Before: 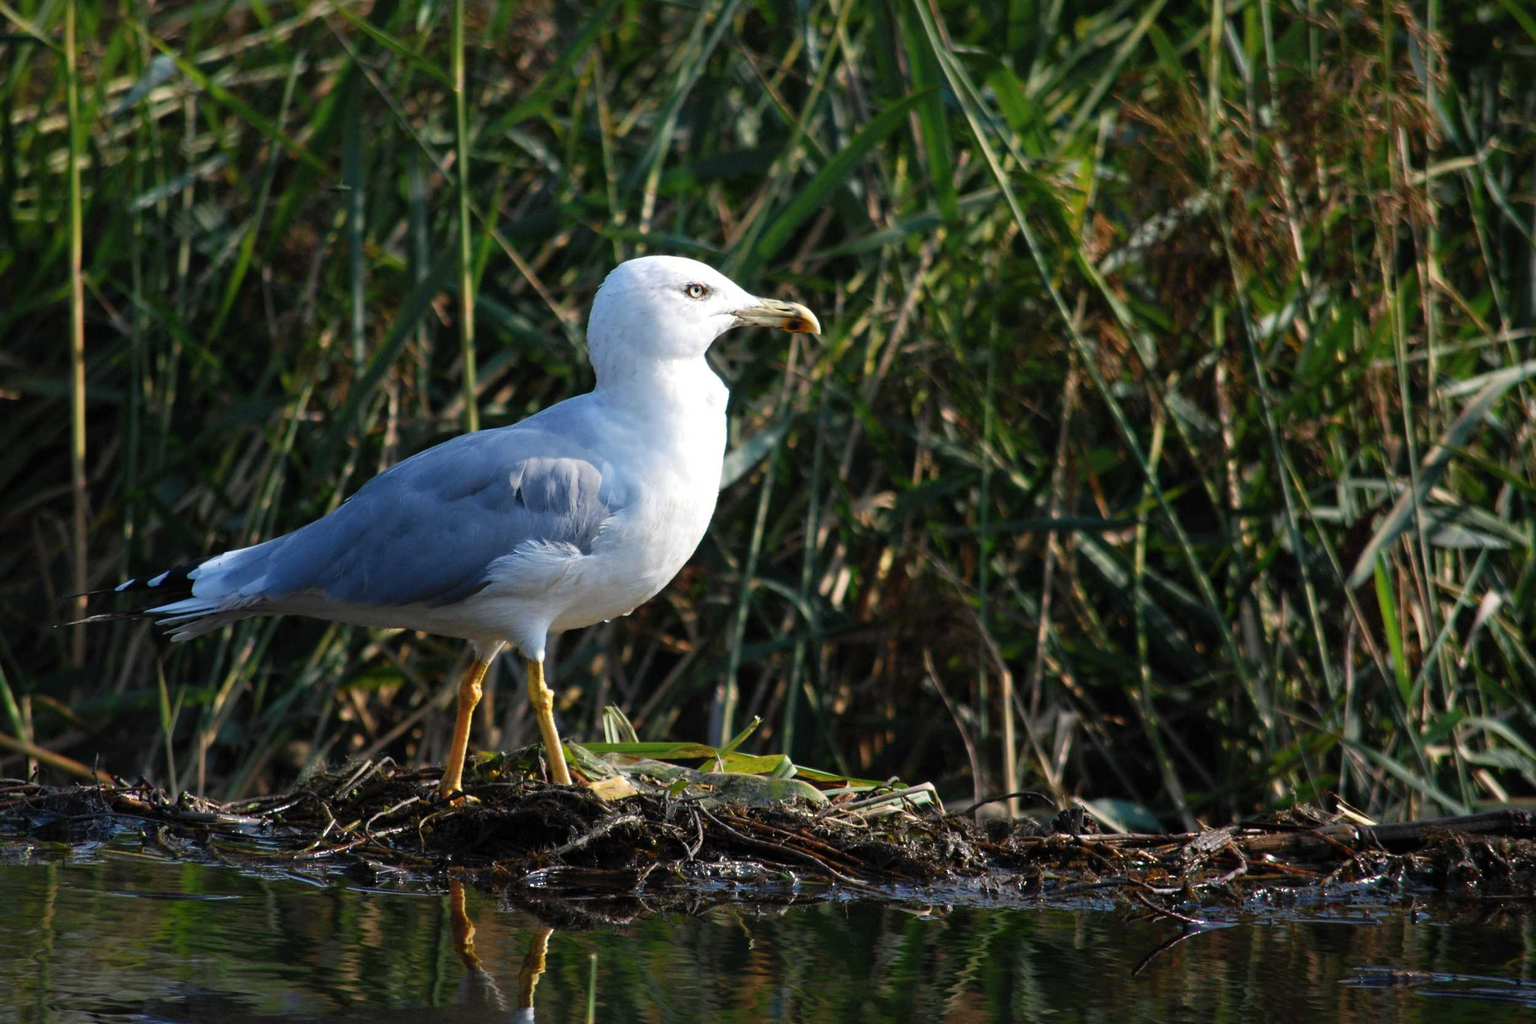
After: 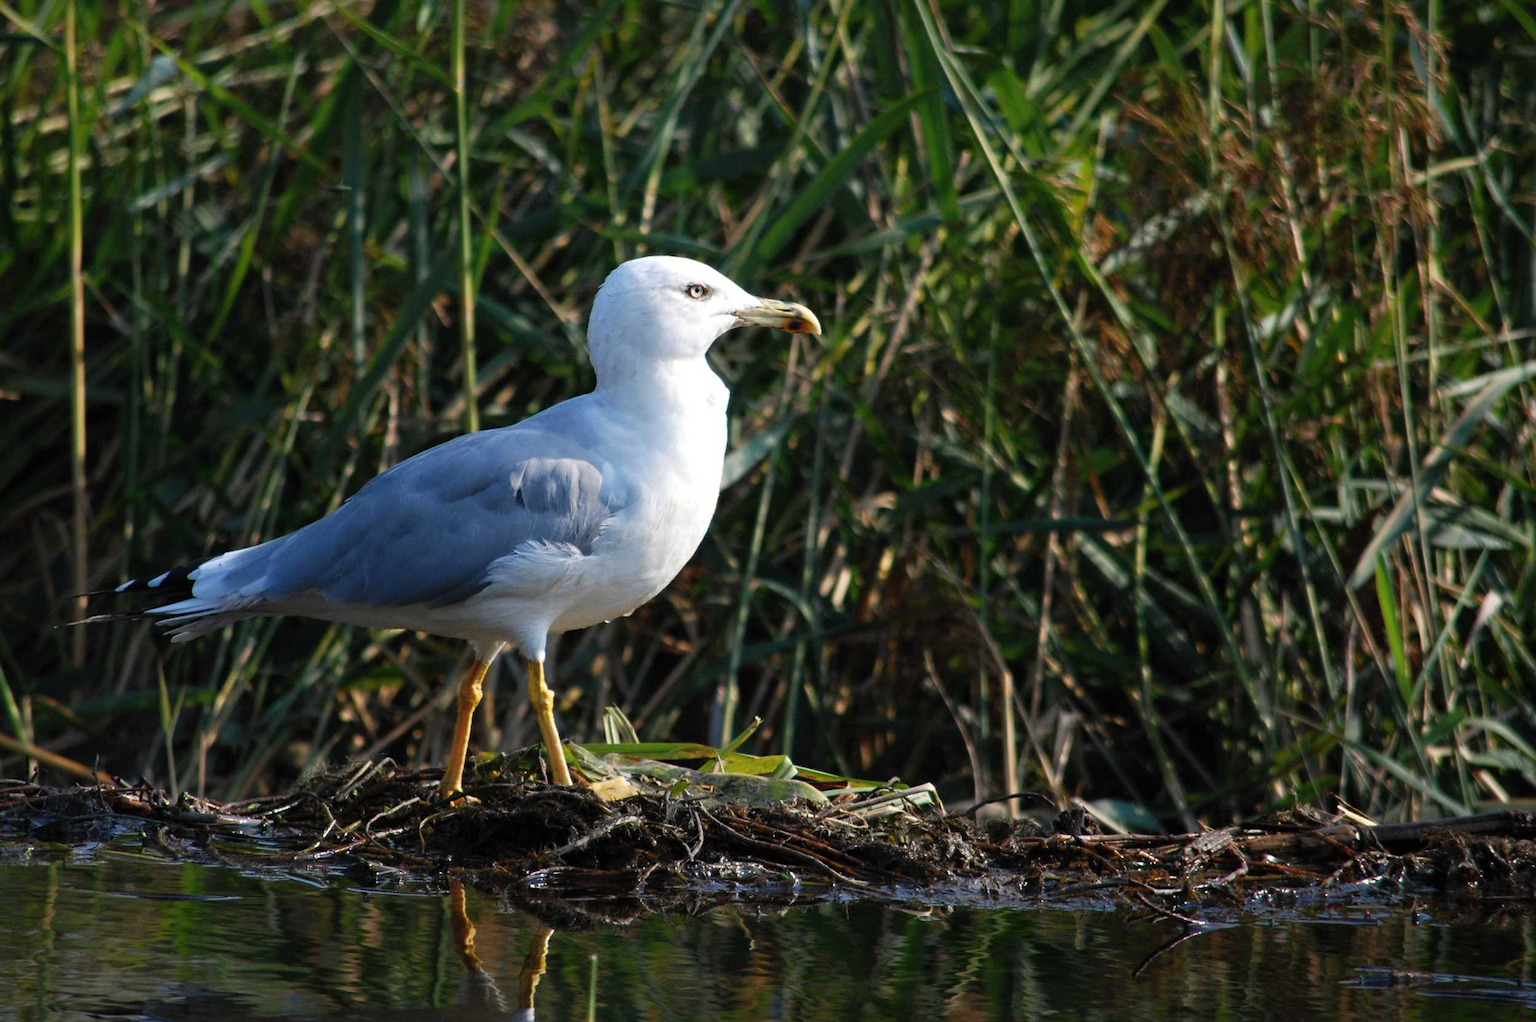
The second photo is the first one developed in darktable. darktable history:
exposure: compensate highlight preservation false
crop: top 0.05%, bottom 0.098%
